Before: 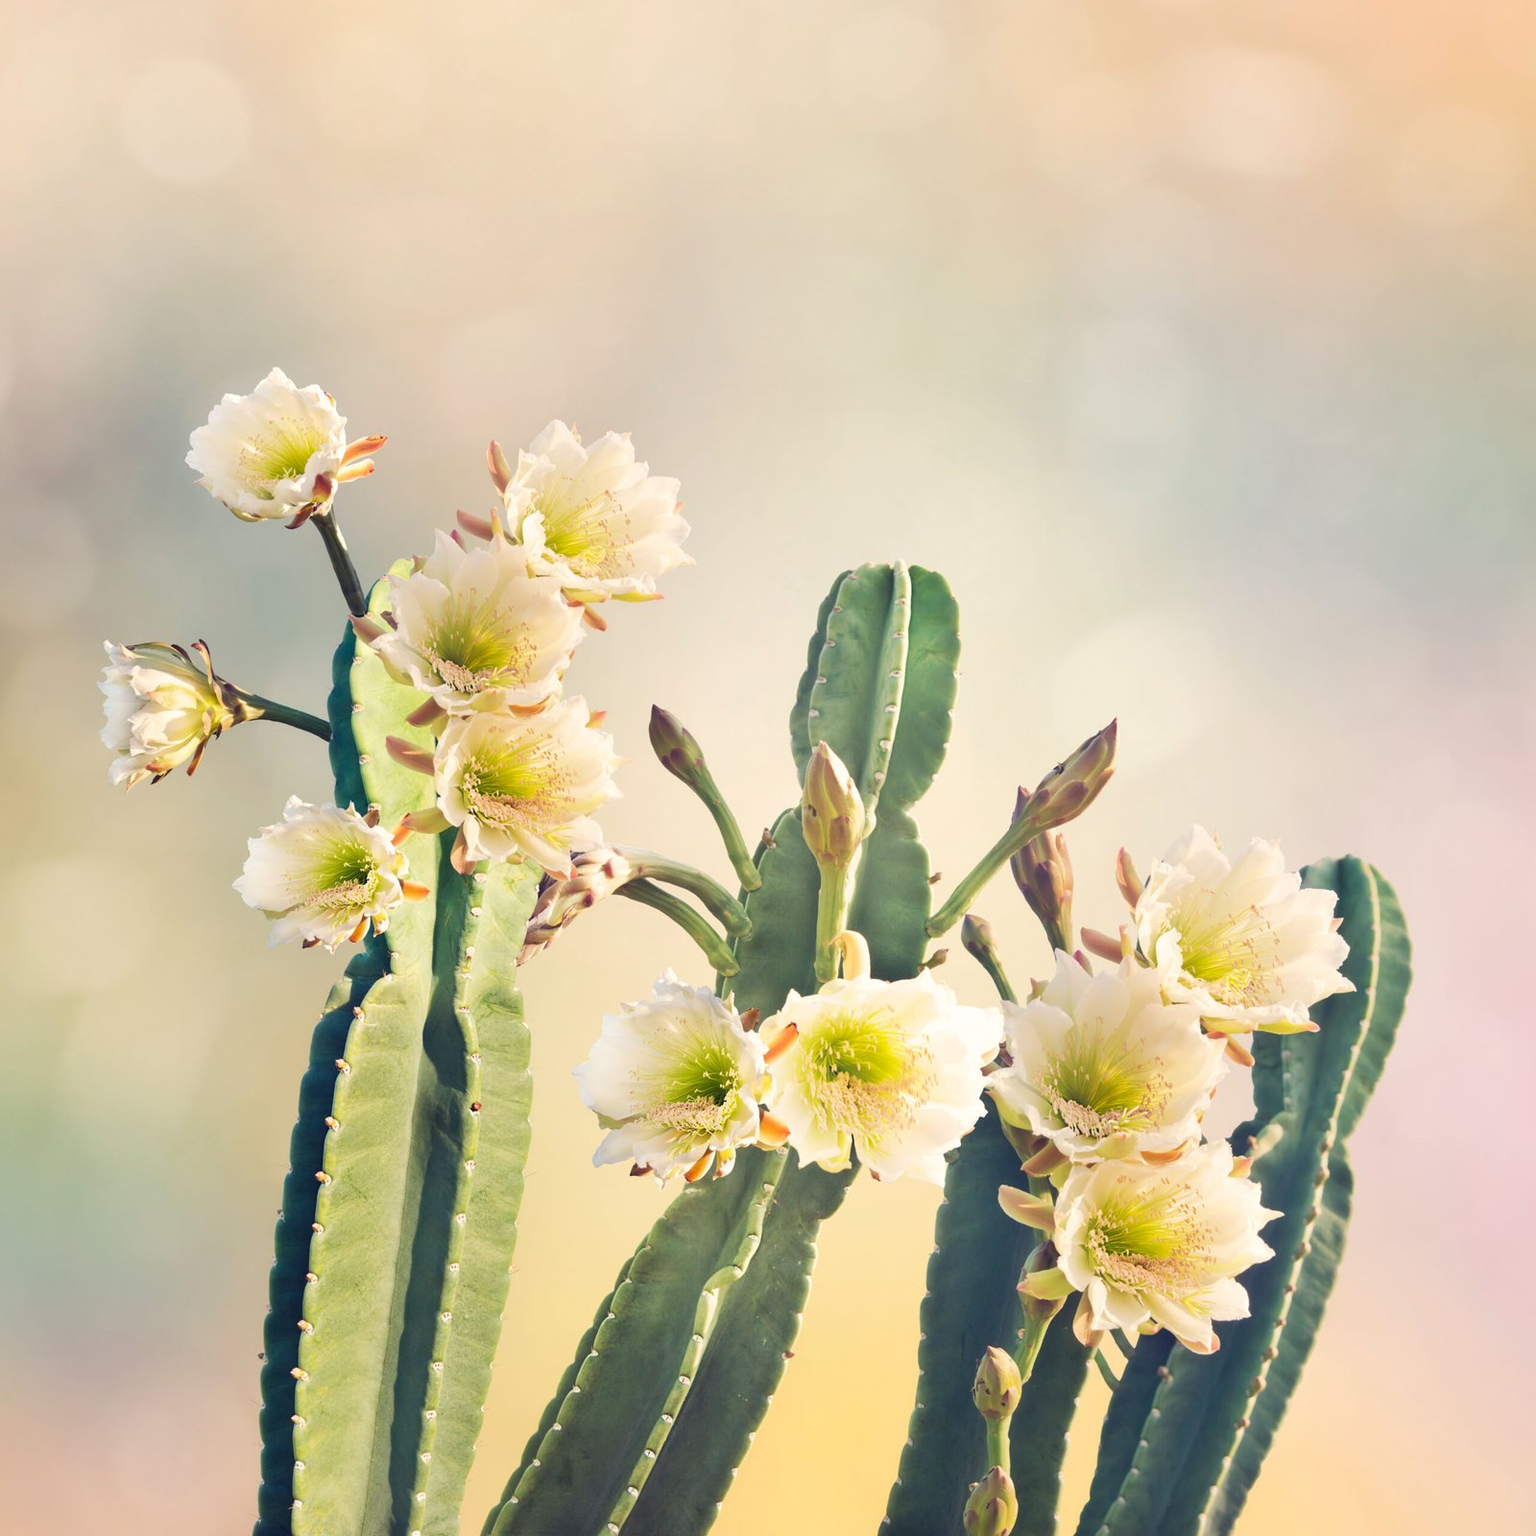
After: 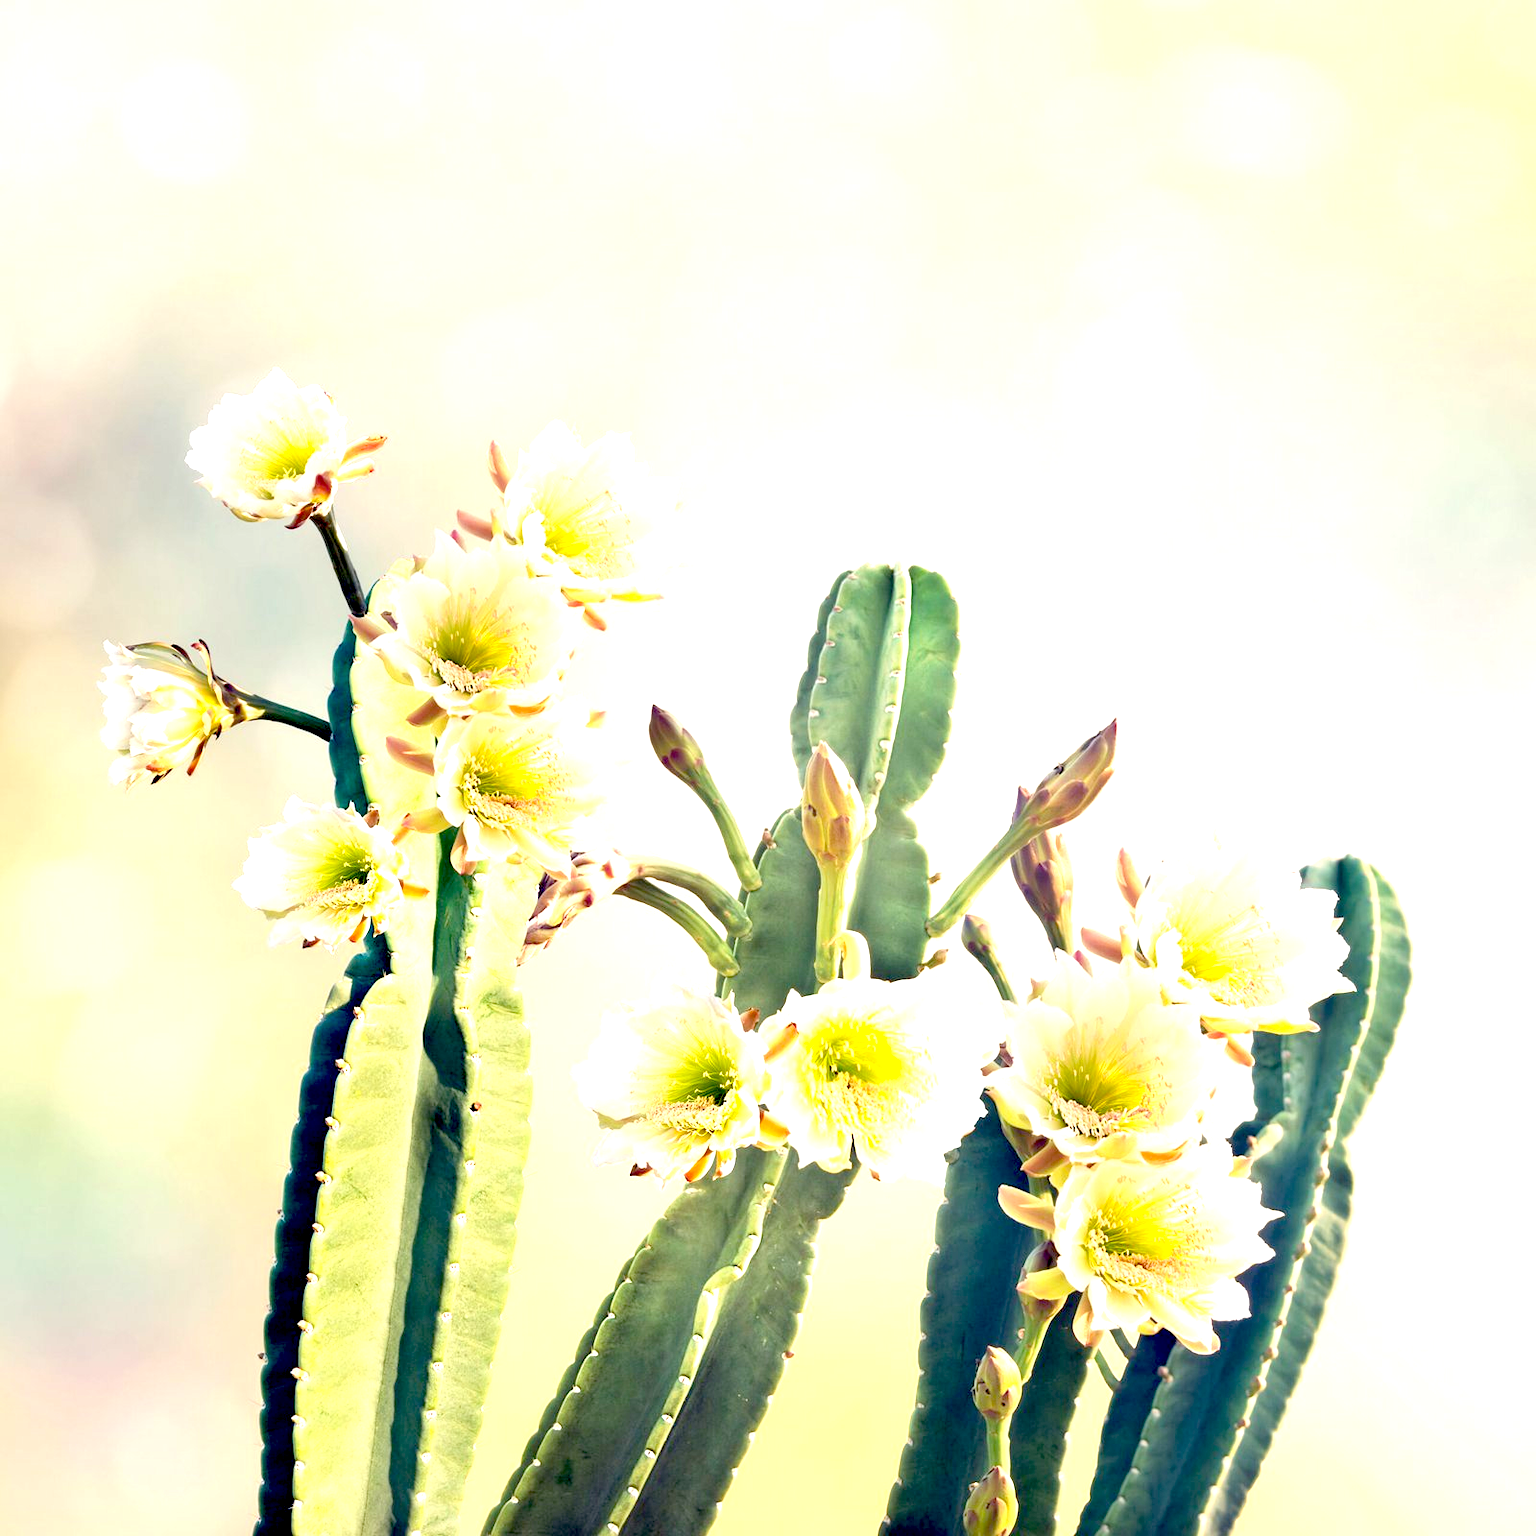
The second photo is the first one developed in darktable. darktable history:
exposure: black level correction 0.037, exposure 0.905 EV, compensate highlight preservation false
